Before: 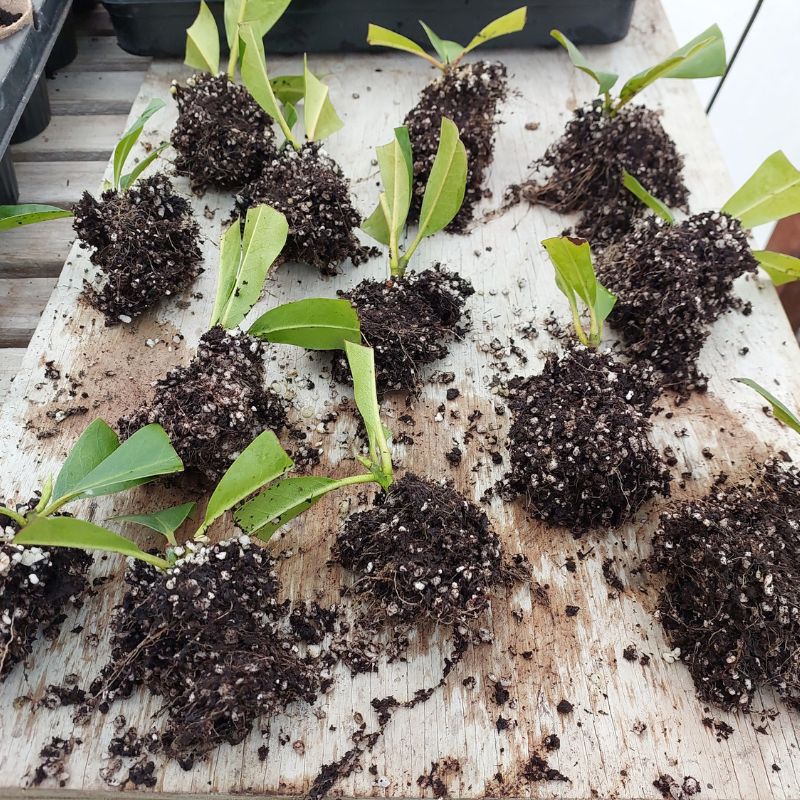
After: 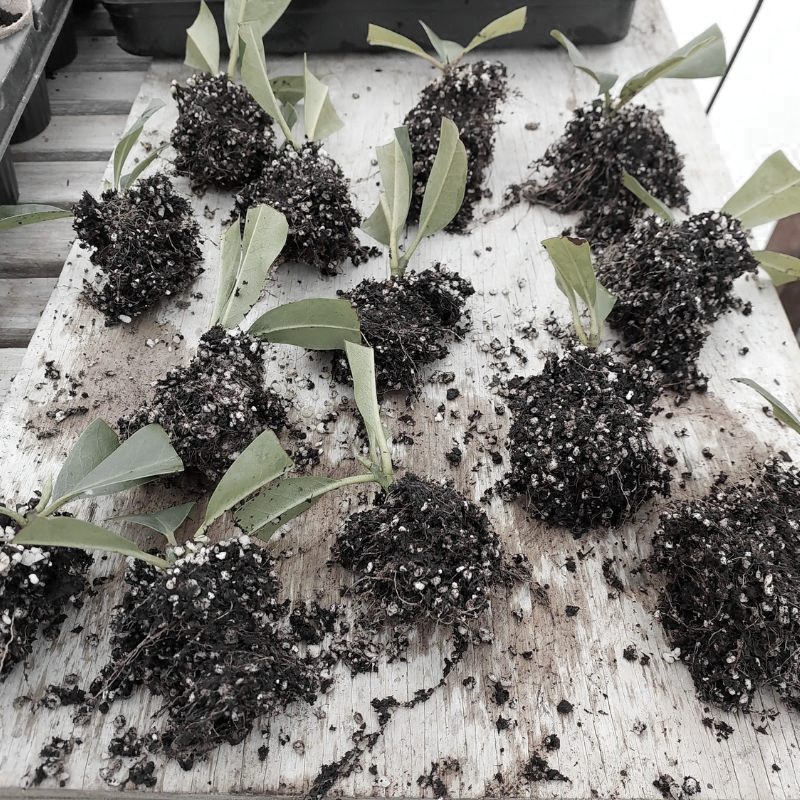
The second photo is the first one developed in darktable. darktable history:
color zones: curves: ch0 [(0, 0.613) (0.01, 0.613) (0.245, 0.448) (0.498, 0.529) (0.642, 0.665) (0.879, 0.777) (0.99, 0.613)]; ch1 [(0, 0.035) (0.121, 0.189) (0.259, 0.197) (0.415, 0.061) (0.589, 0.022) (0.732, 0.022) (0.857, 0.026) (0.991, 0.053)]
exposure: black level correction 0.001, compensate highlight preservation false
